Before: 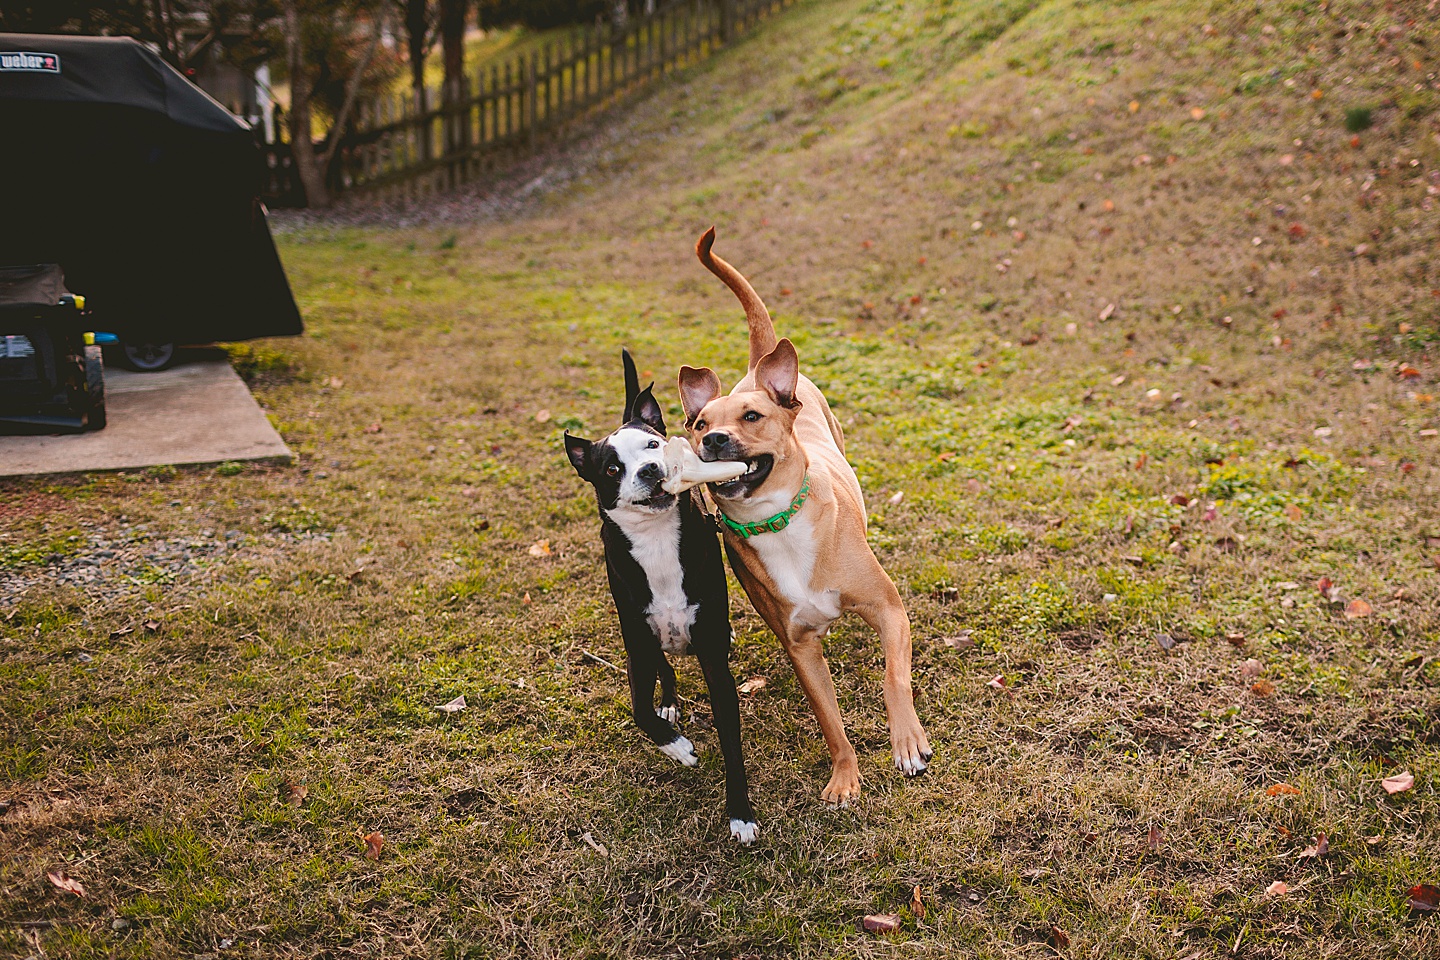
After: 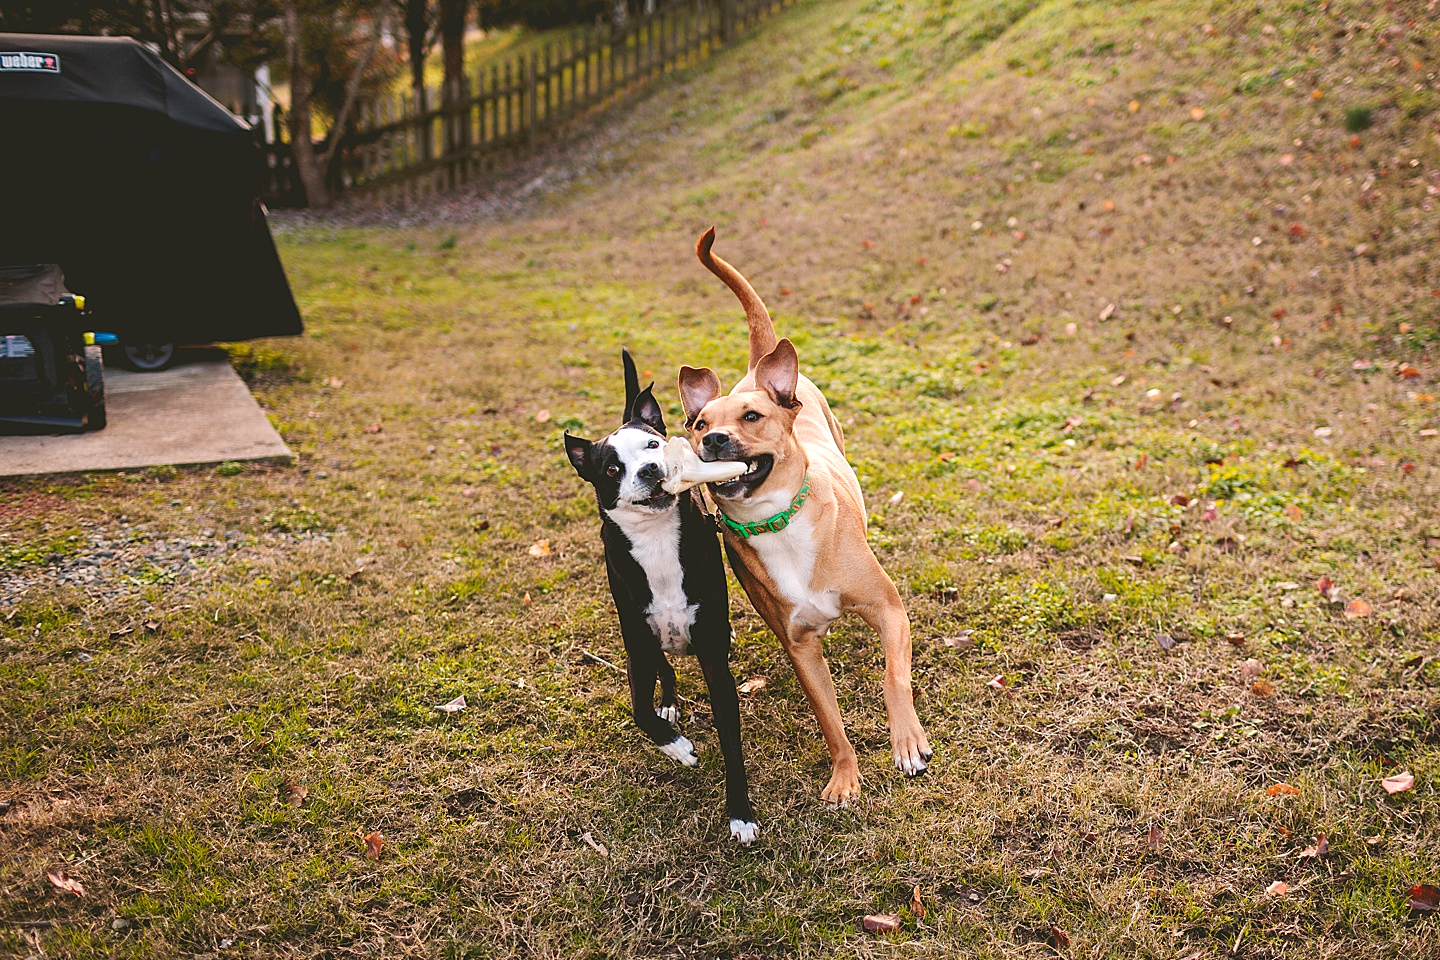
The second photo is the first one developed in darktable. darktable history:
exposure: exposure 0.299 EV, compensate exposure bias true, compensate highlight preservation false
